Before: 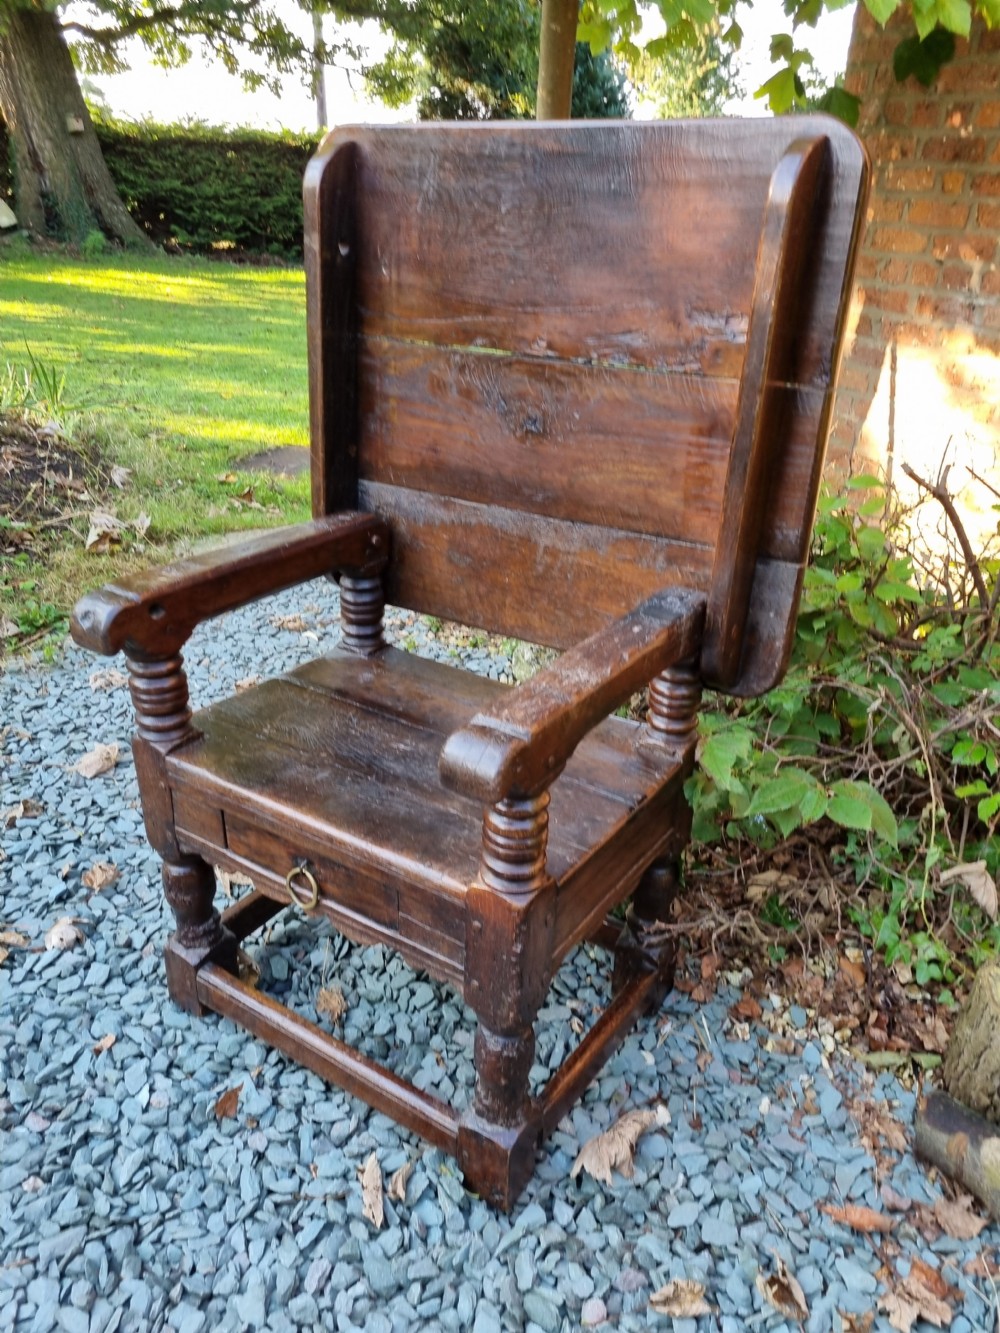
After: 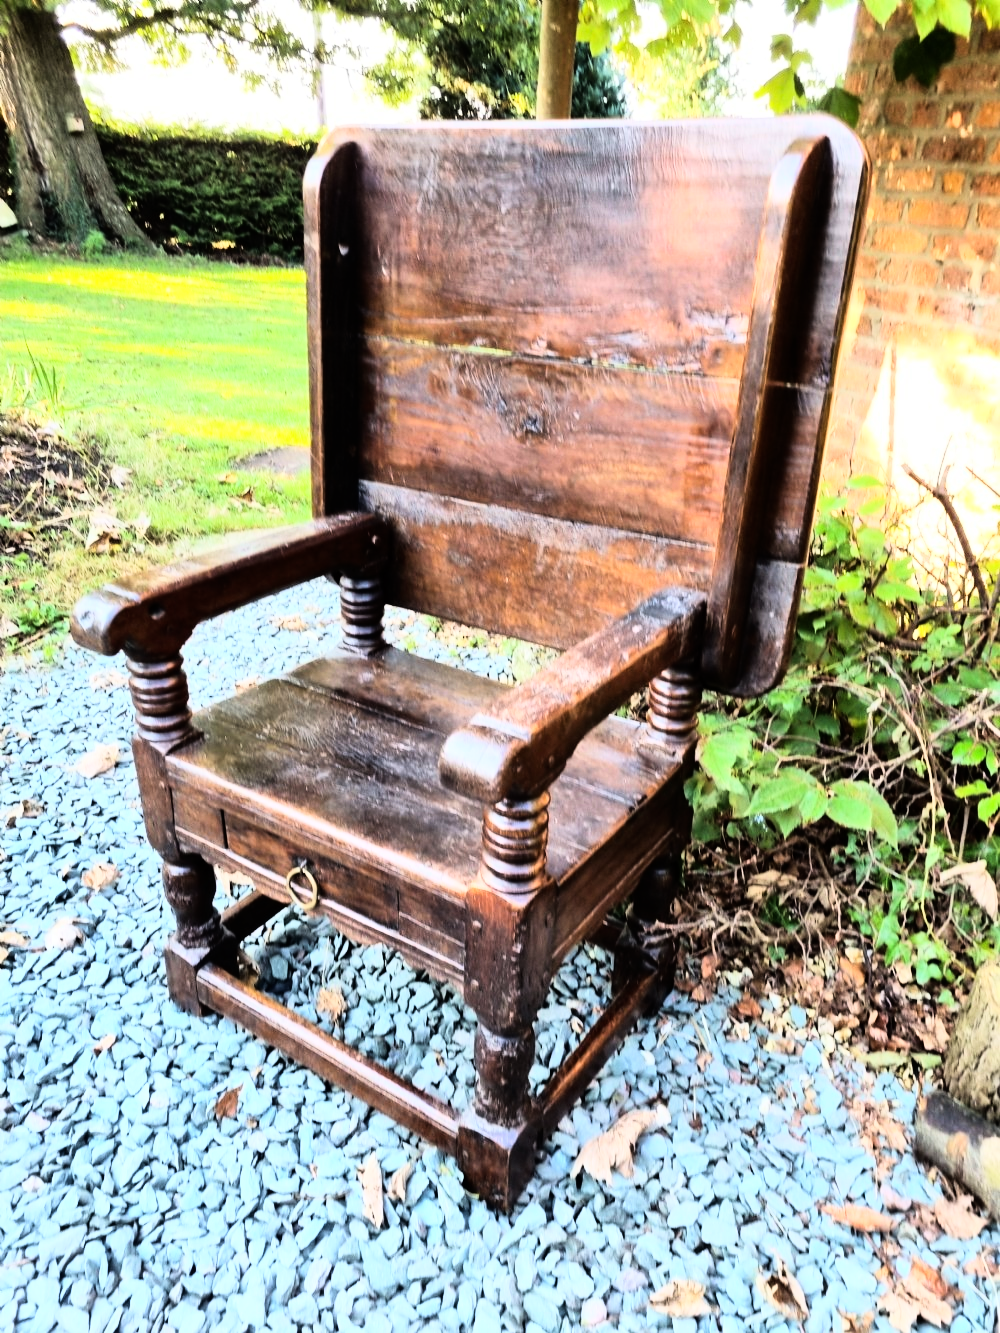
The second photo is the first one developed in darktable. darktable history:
exposure: black level correction 0, compensate exposure bias true, compensate highlight preservation false
rgb curve: curves: ch0 [(0, 0) (0.21, 0.15) (0.24, 0.21) (0.5, 0.75) (0.75, 0.96) (0.89, 0.99) (1, 1)]; ch1 [(0, 0.02) (0.21, 0.13) (0.25, 0.2) (0.5, 0.67) (0.75, 0.9) (0.89, 0.97) (1, 1)]; ch2 [(0, 0.02) (0.21, 0.13) (0.25, 0.2) (0.5, 0.67) (0.75, 0.9) (0.89, 0.97) (1, 1)], compensate middle gray true
